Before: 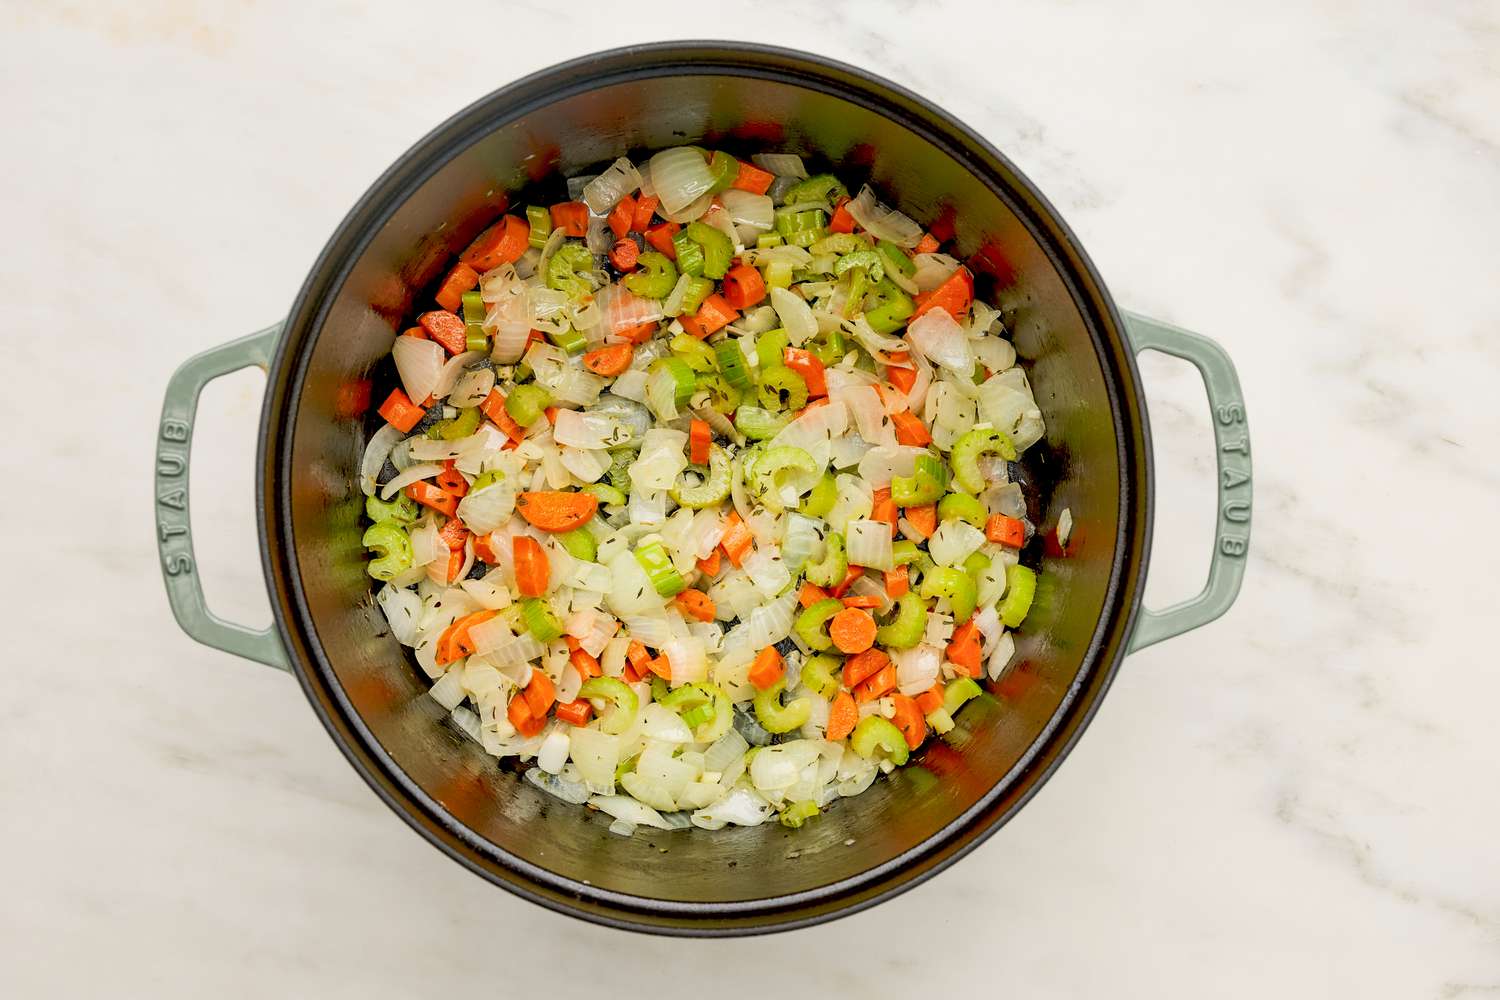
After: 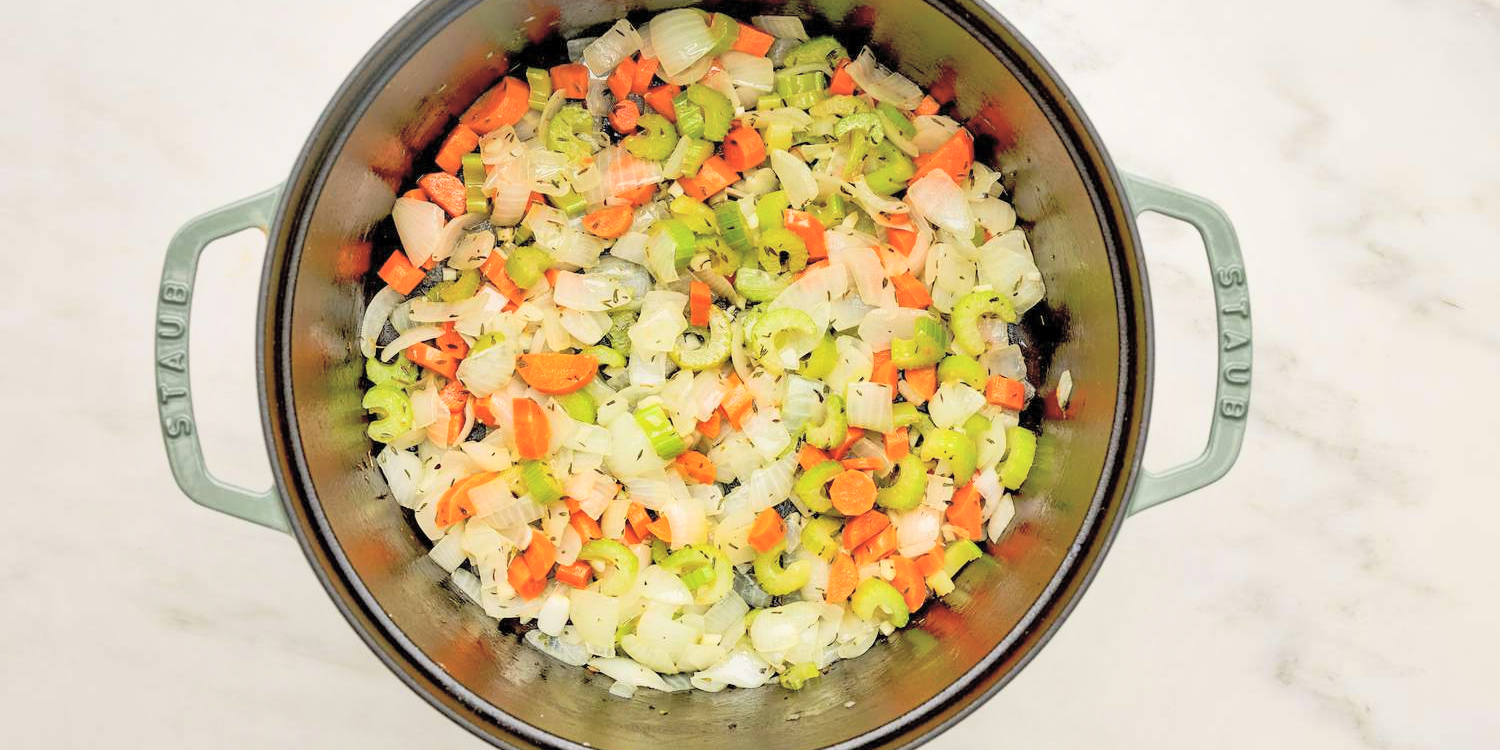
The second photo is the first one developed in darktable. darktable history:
global tonemap: drago (0.7, 100)
shadows and highlights: low approximation 0.01, soften with gaussian
crop: top 13.819%, bottom 11.169%
